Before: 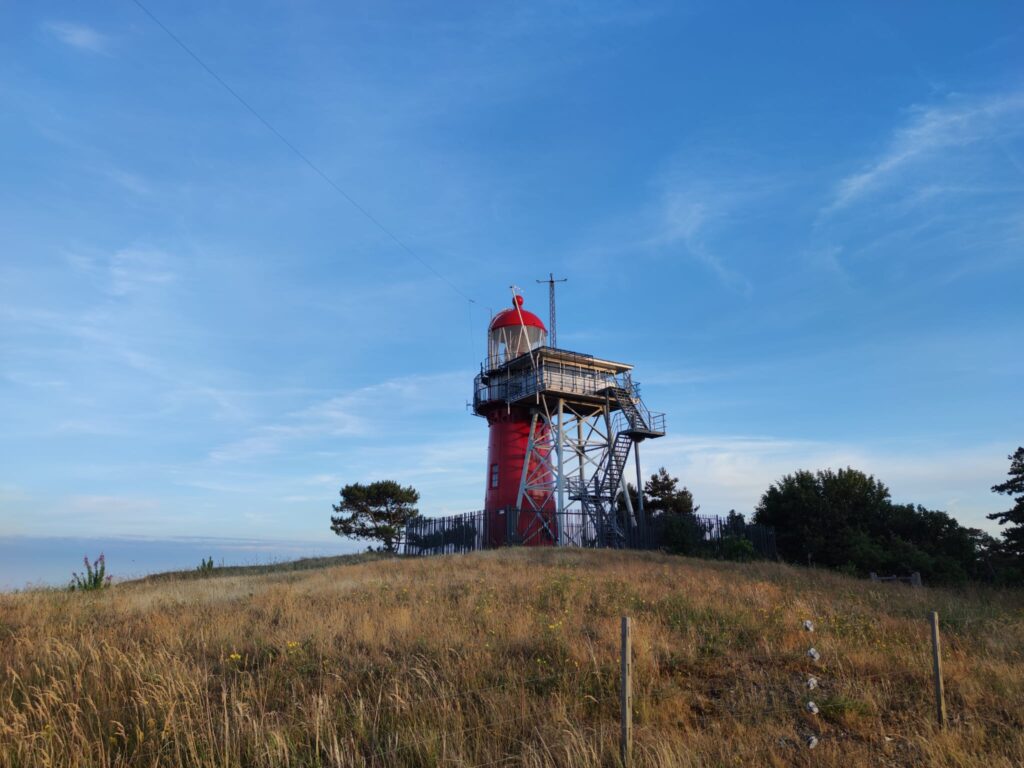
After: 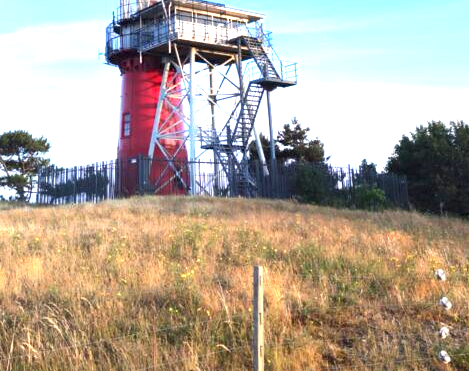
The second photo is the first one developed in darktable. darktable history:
exposure: exposure 2.003 EV, compensate highlight preservation false
crop: left 35.976%, top 45.819%, right 18.162%, bottom 5.807%
